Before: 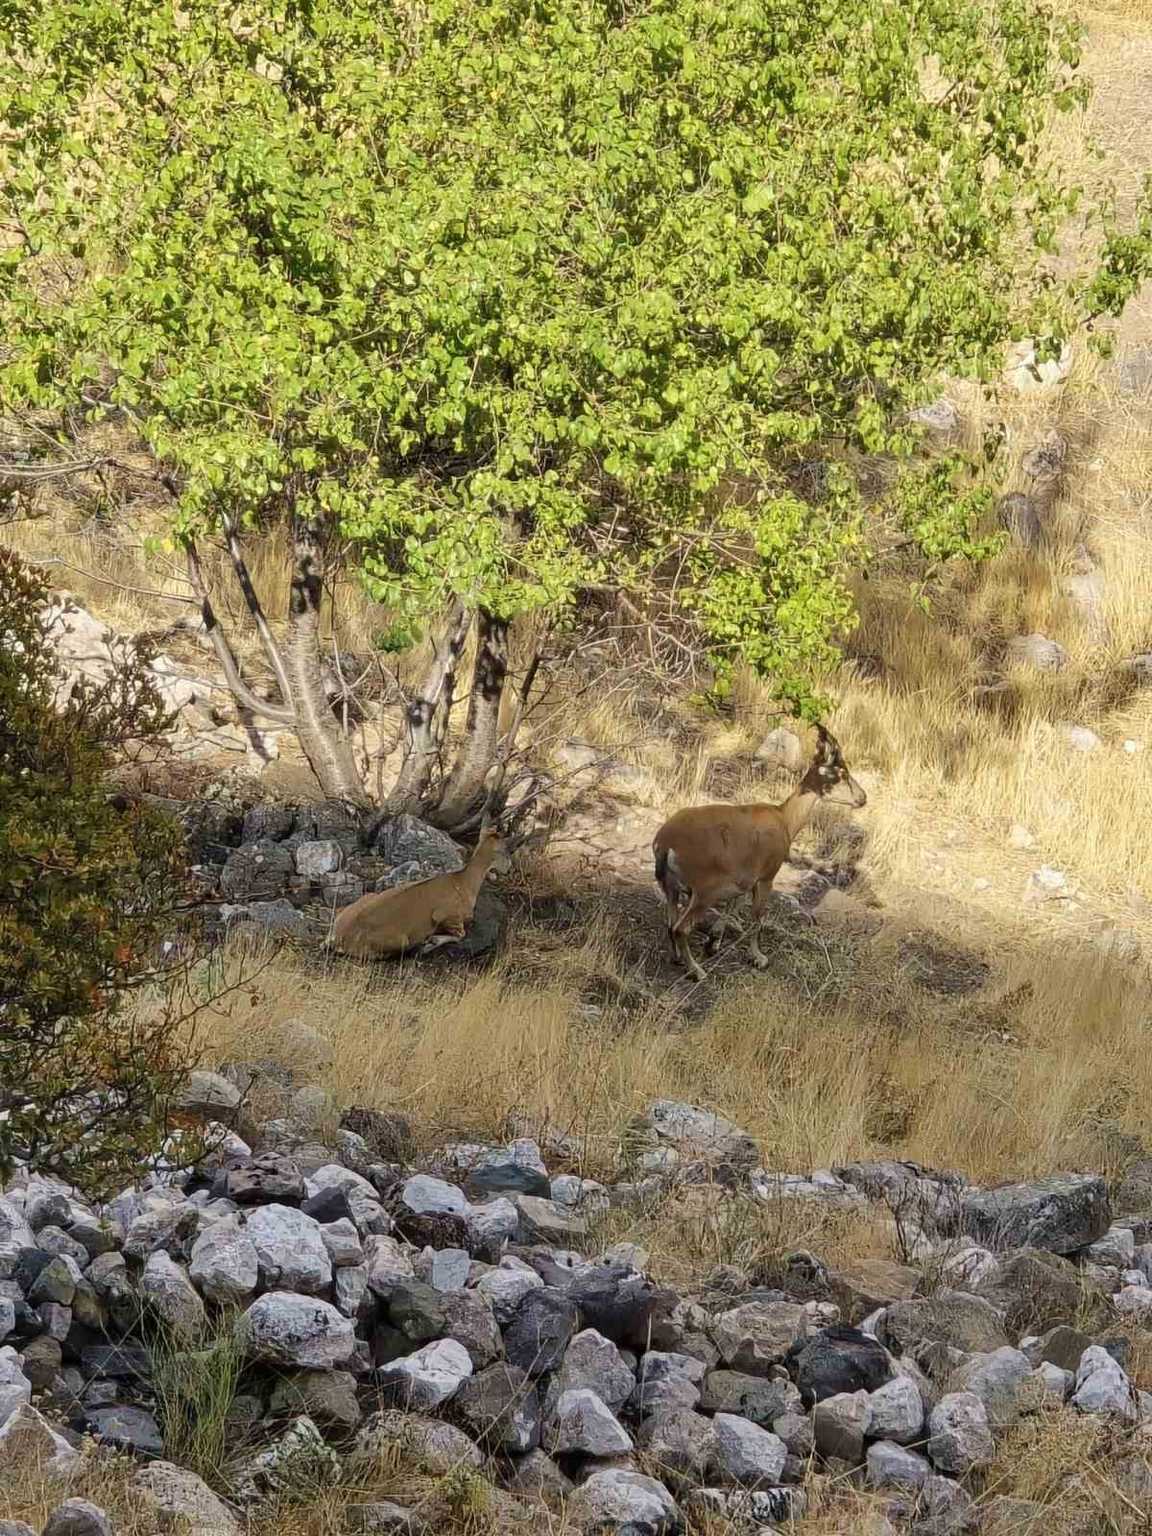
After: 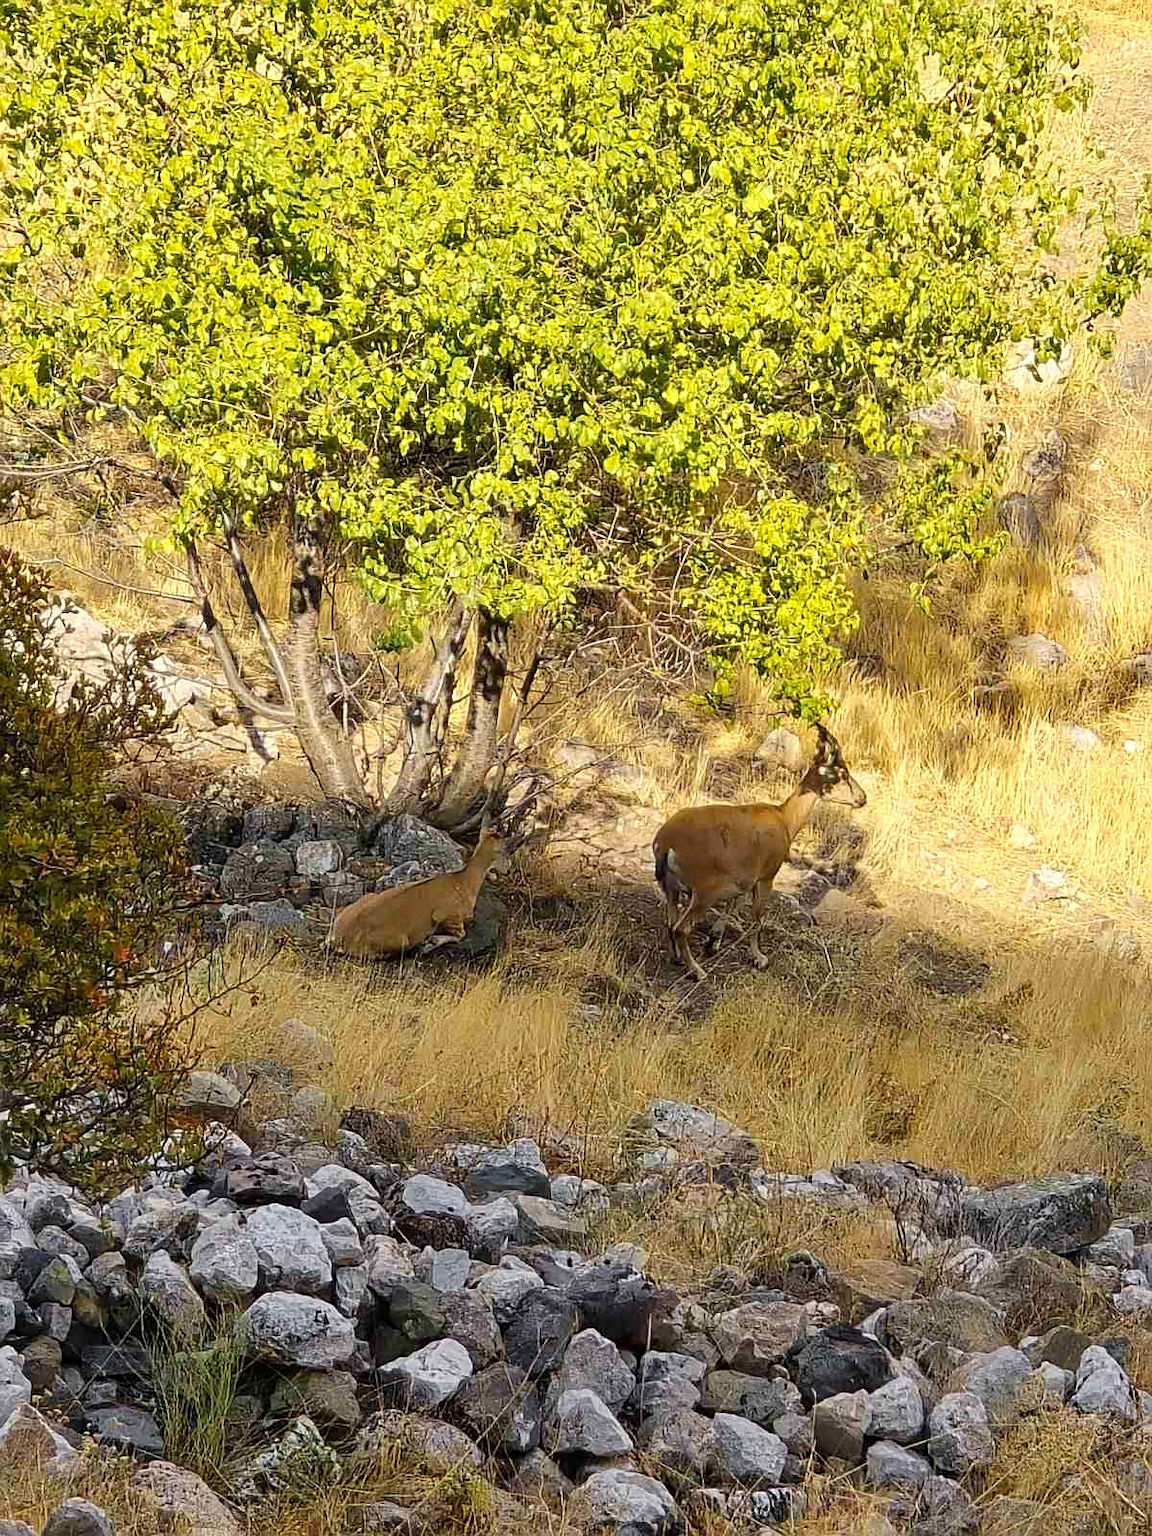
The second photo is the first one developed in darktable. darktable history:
color zones: curves: ch0 [(0, 0.511) (0.143, 0.531) (0.286, 0.56) (0.429, 0.5) (0.571, 0.5) (0.714, 0.5) (0.857, 0.5) (1, 0.5)]; ch1 [(0, 0.525) (0.143, 0.705) (0.286, 0.715) (0.429, 0.35) (0.571, 0.35) (0.714, 0.35) (0.857, 0.4) (1, 0.4)]; ch2 [(0, 0.572) (0.143, 0.512) (0.286, 0.473) (0.429, 0.45) (0.571, 0.5) (0.714, 0.5) (0.857, 0.518) (1, 0.518)]
sharpen: on, module defaults
